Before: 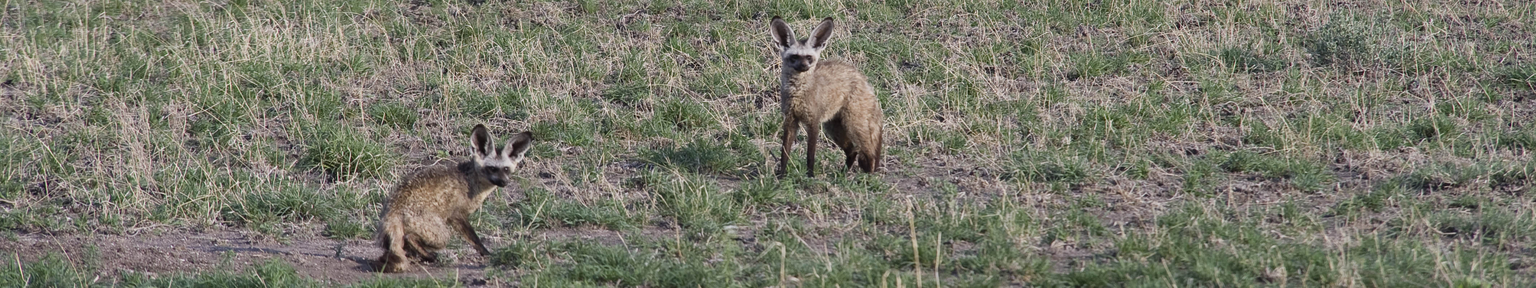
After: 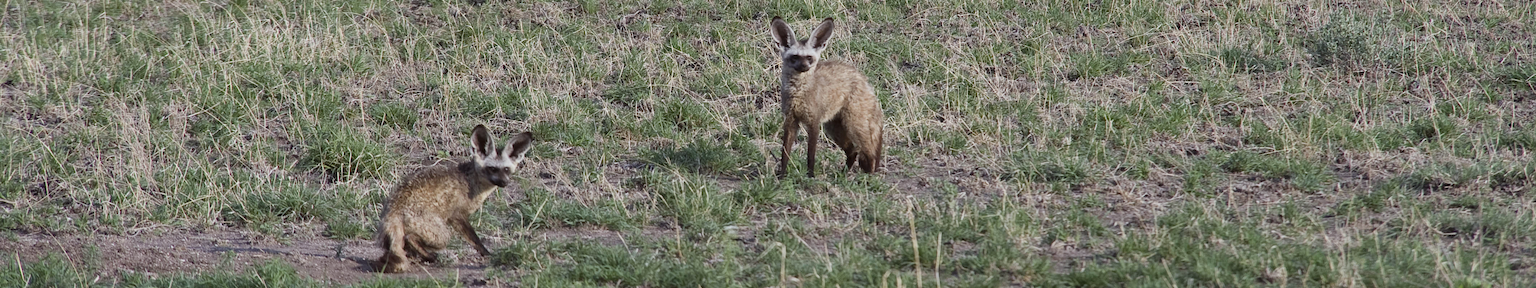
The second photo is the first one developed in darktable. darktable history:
color correction: highlights a* -2.73, highlights b* -2.02, shadows a* 1.97, shadows b* 2.73
